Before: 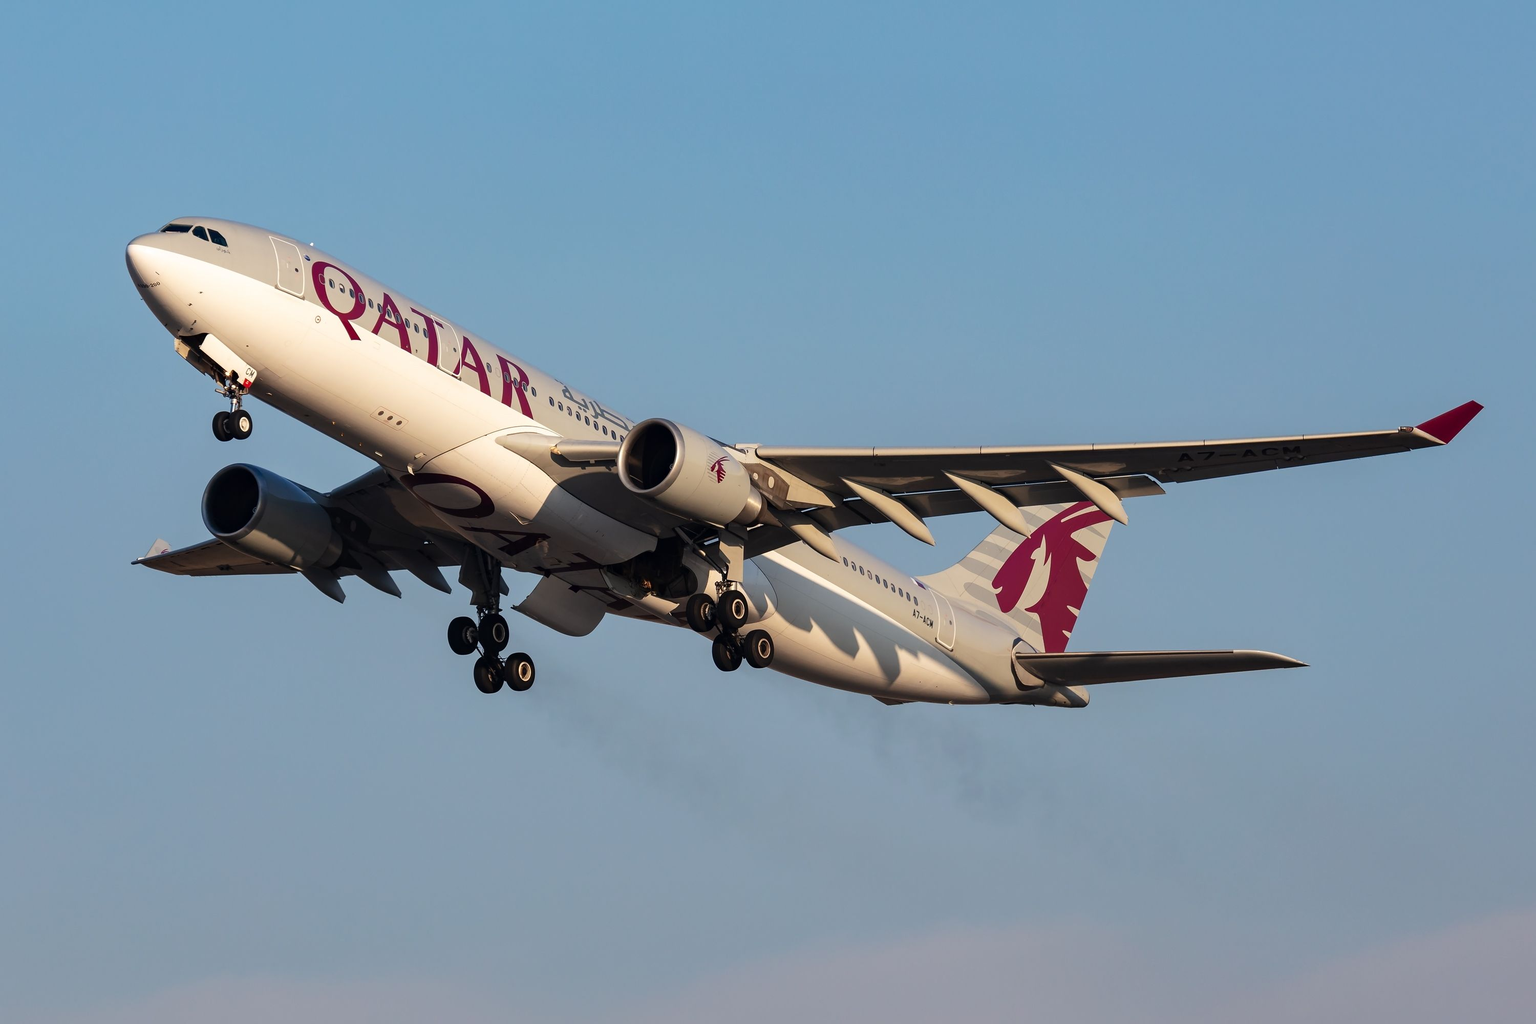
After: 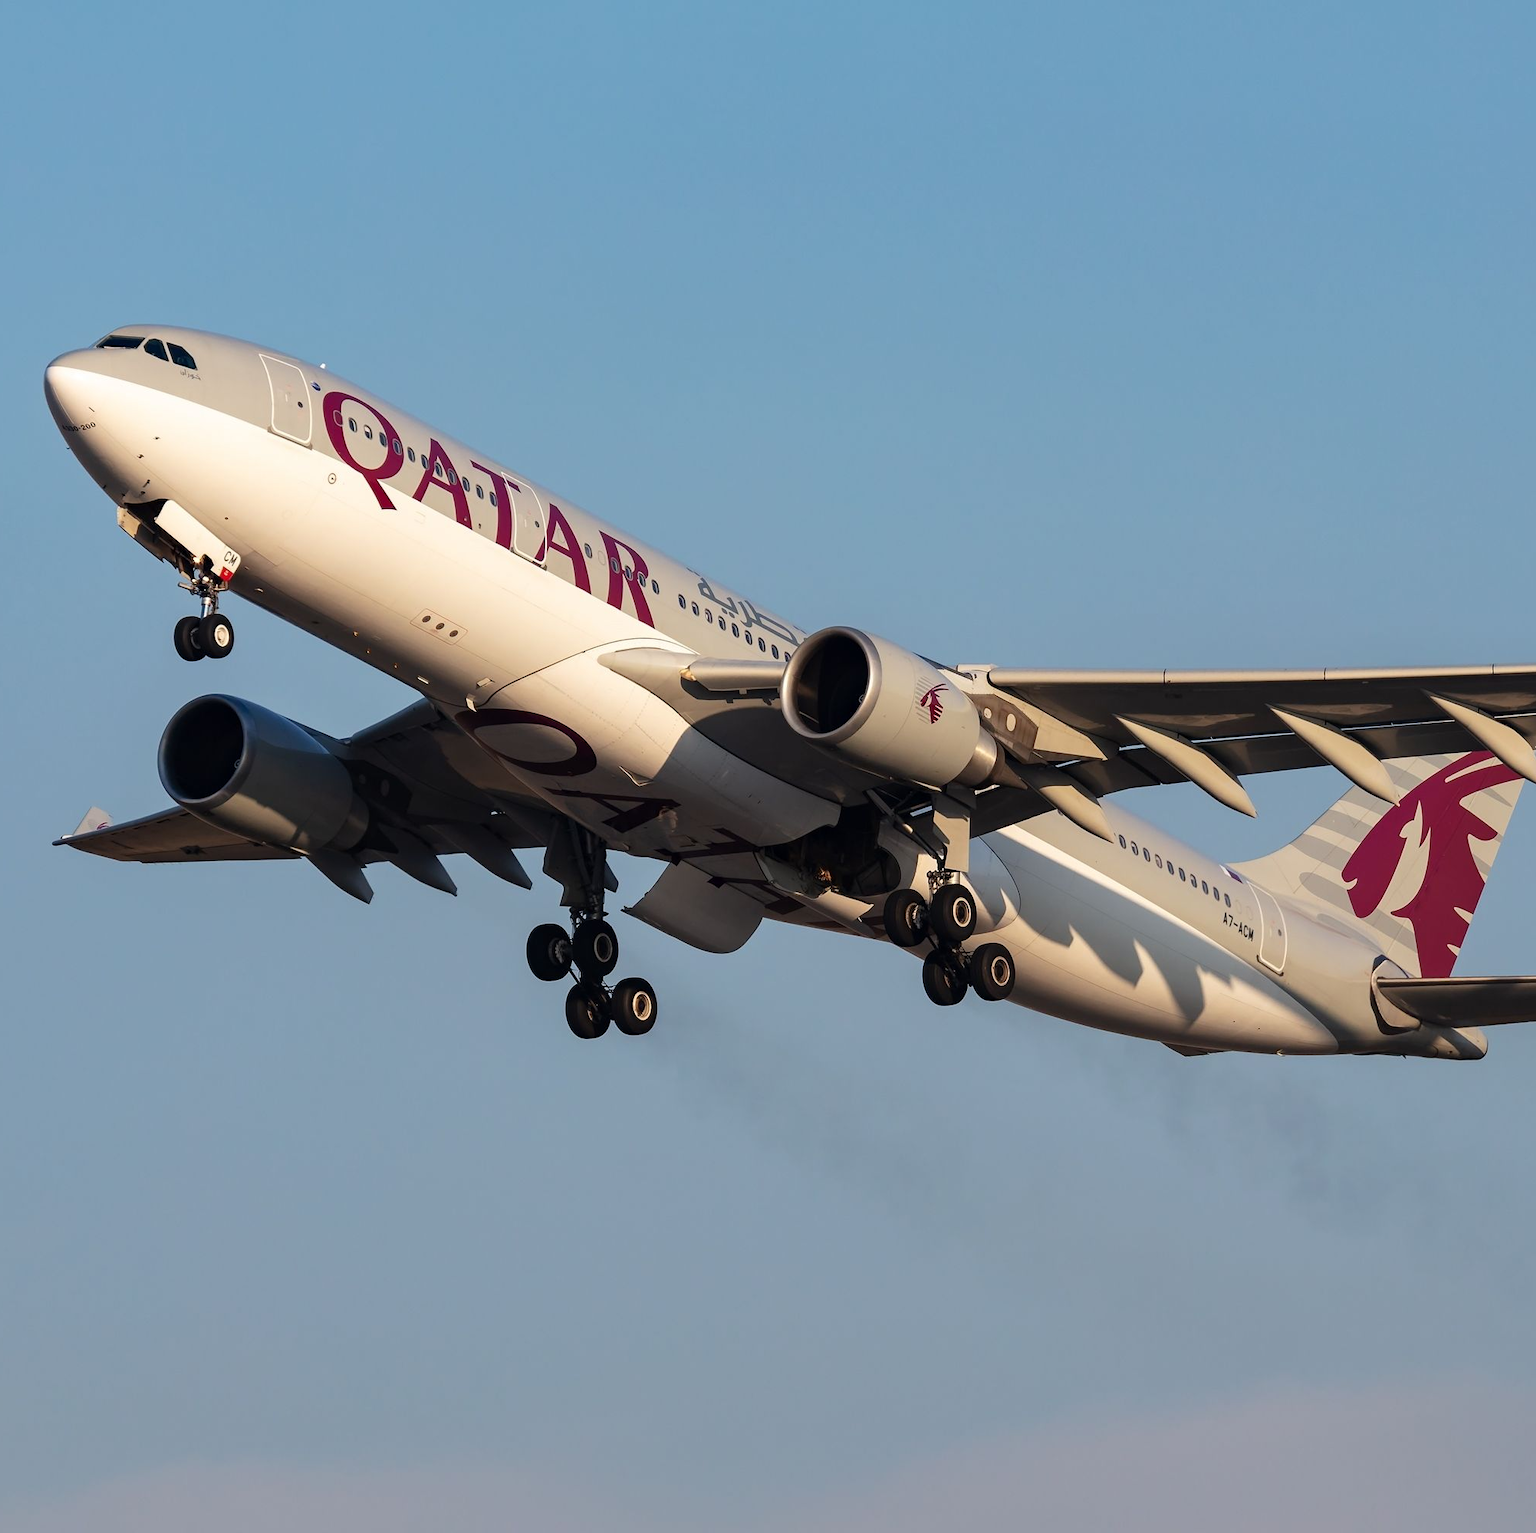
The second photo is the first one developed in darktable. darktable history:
crop and rotate: left 6.292%, right 26.916%
